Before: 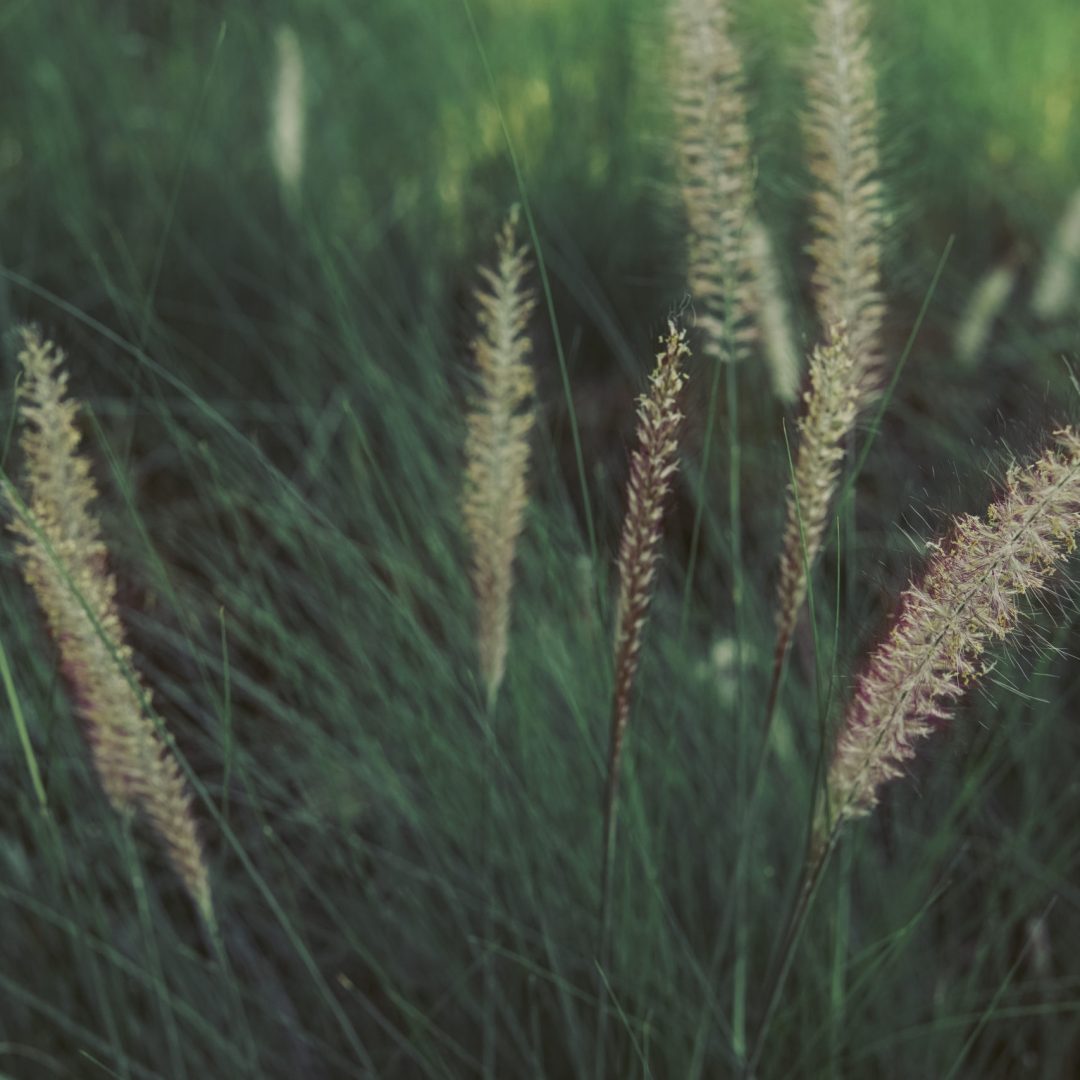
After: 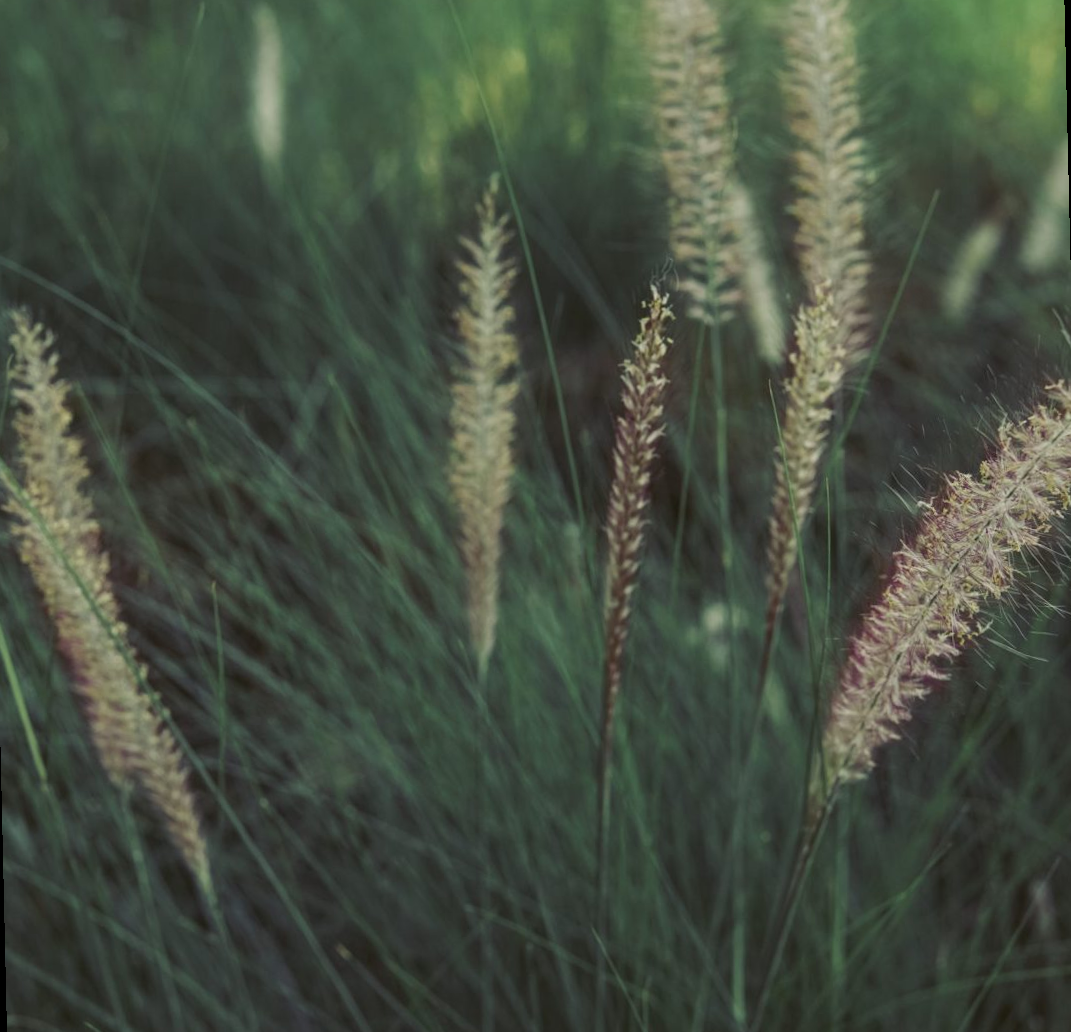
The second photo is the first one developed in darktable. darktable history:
shadows and highlights: shadows -10, white point adjustment 1.5, highlights 10
rotate and perspective: rotation -1.32°, lens shift (horizontal) -0.031, crop left 0.015, crop right 0.985, crop top 0.047, crop bottom 0.982
